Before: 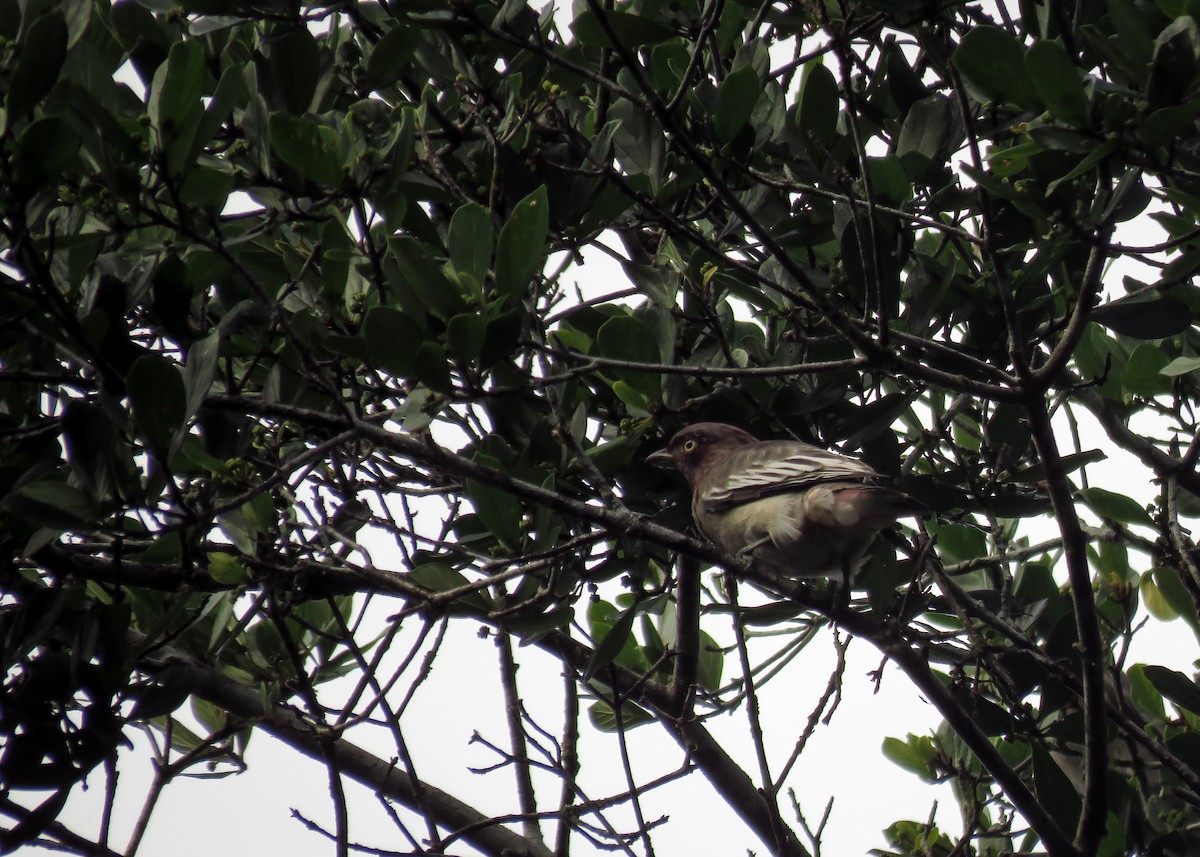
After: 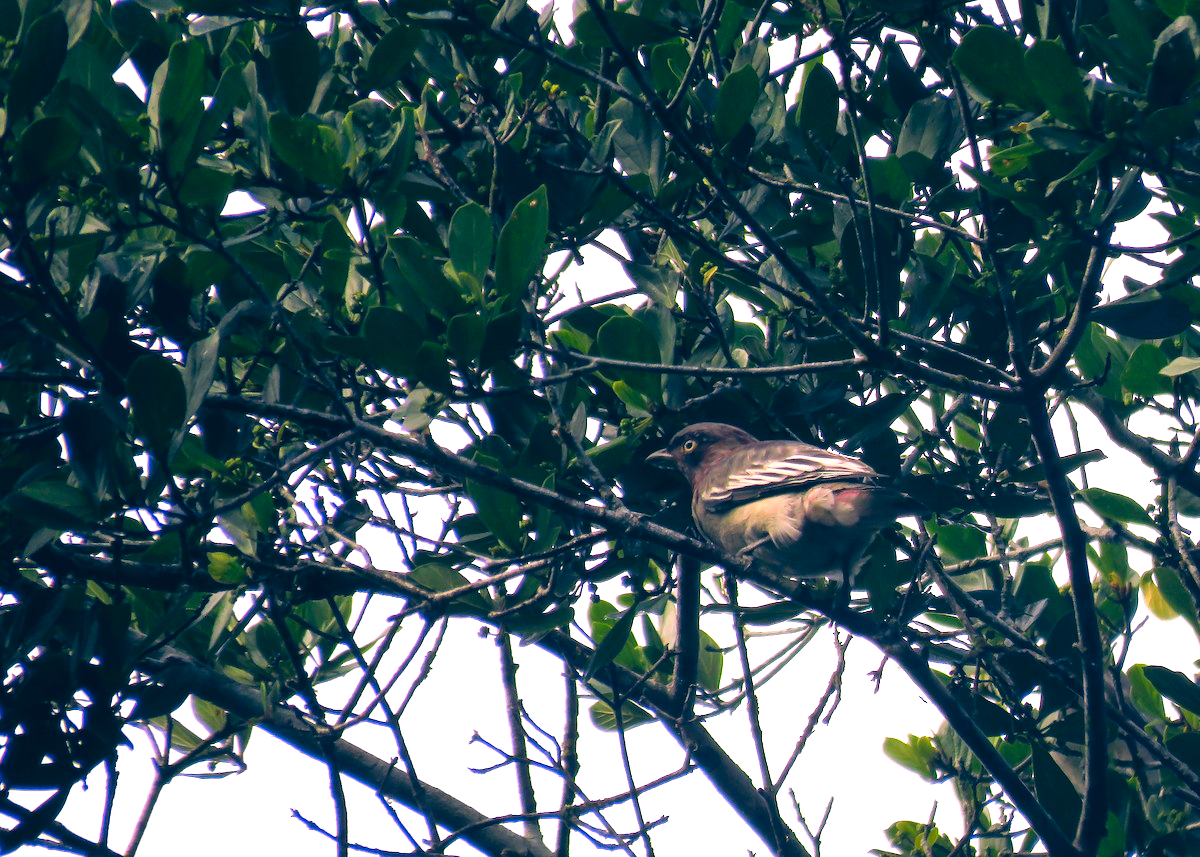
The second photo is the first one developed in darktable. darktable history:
color correction: highlights a* 17.35, highlights b* 0.238, shadows a* -14.84, shadows b* -14.51, saturation 1.48
exposure: black level correction 0, exposure 1.107 EV, compensate highlight preservation false
